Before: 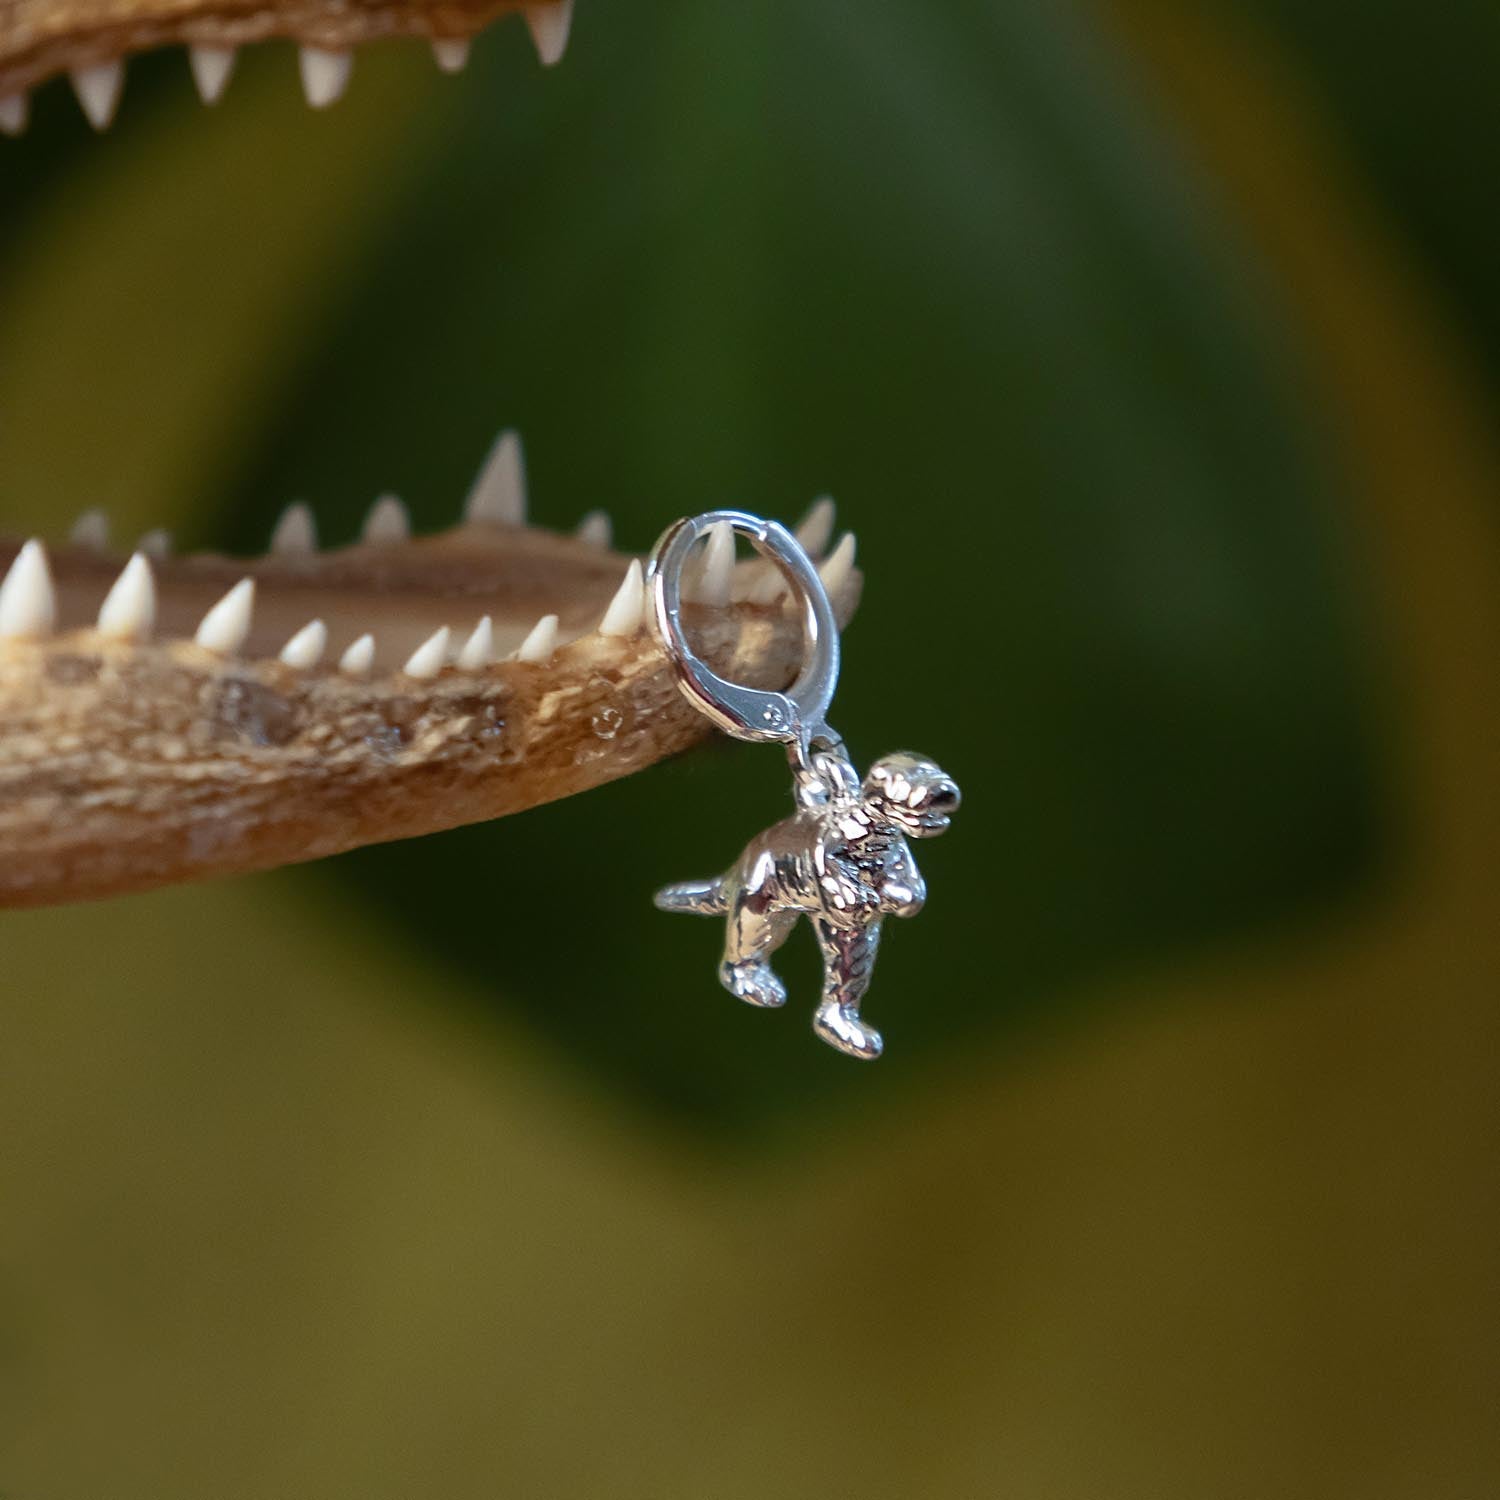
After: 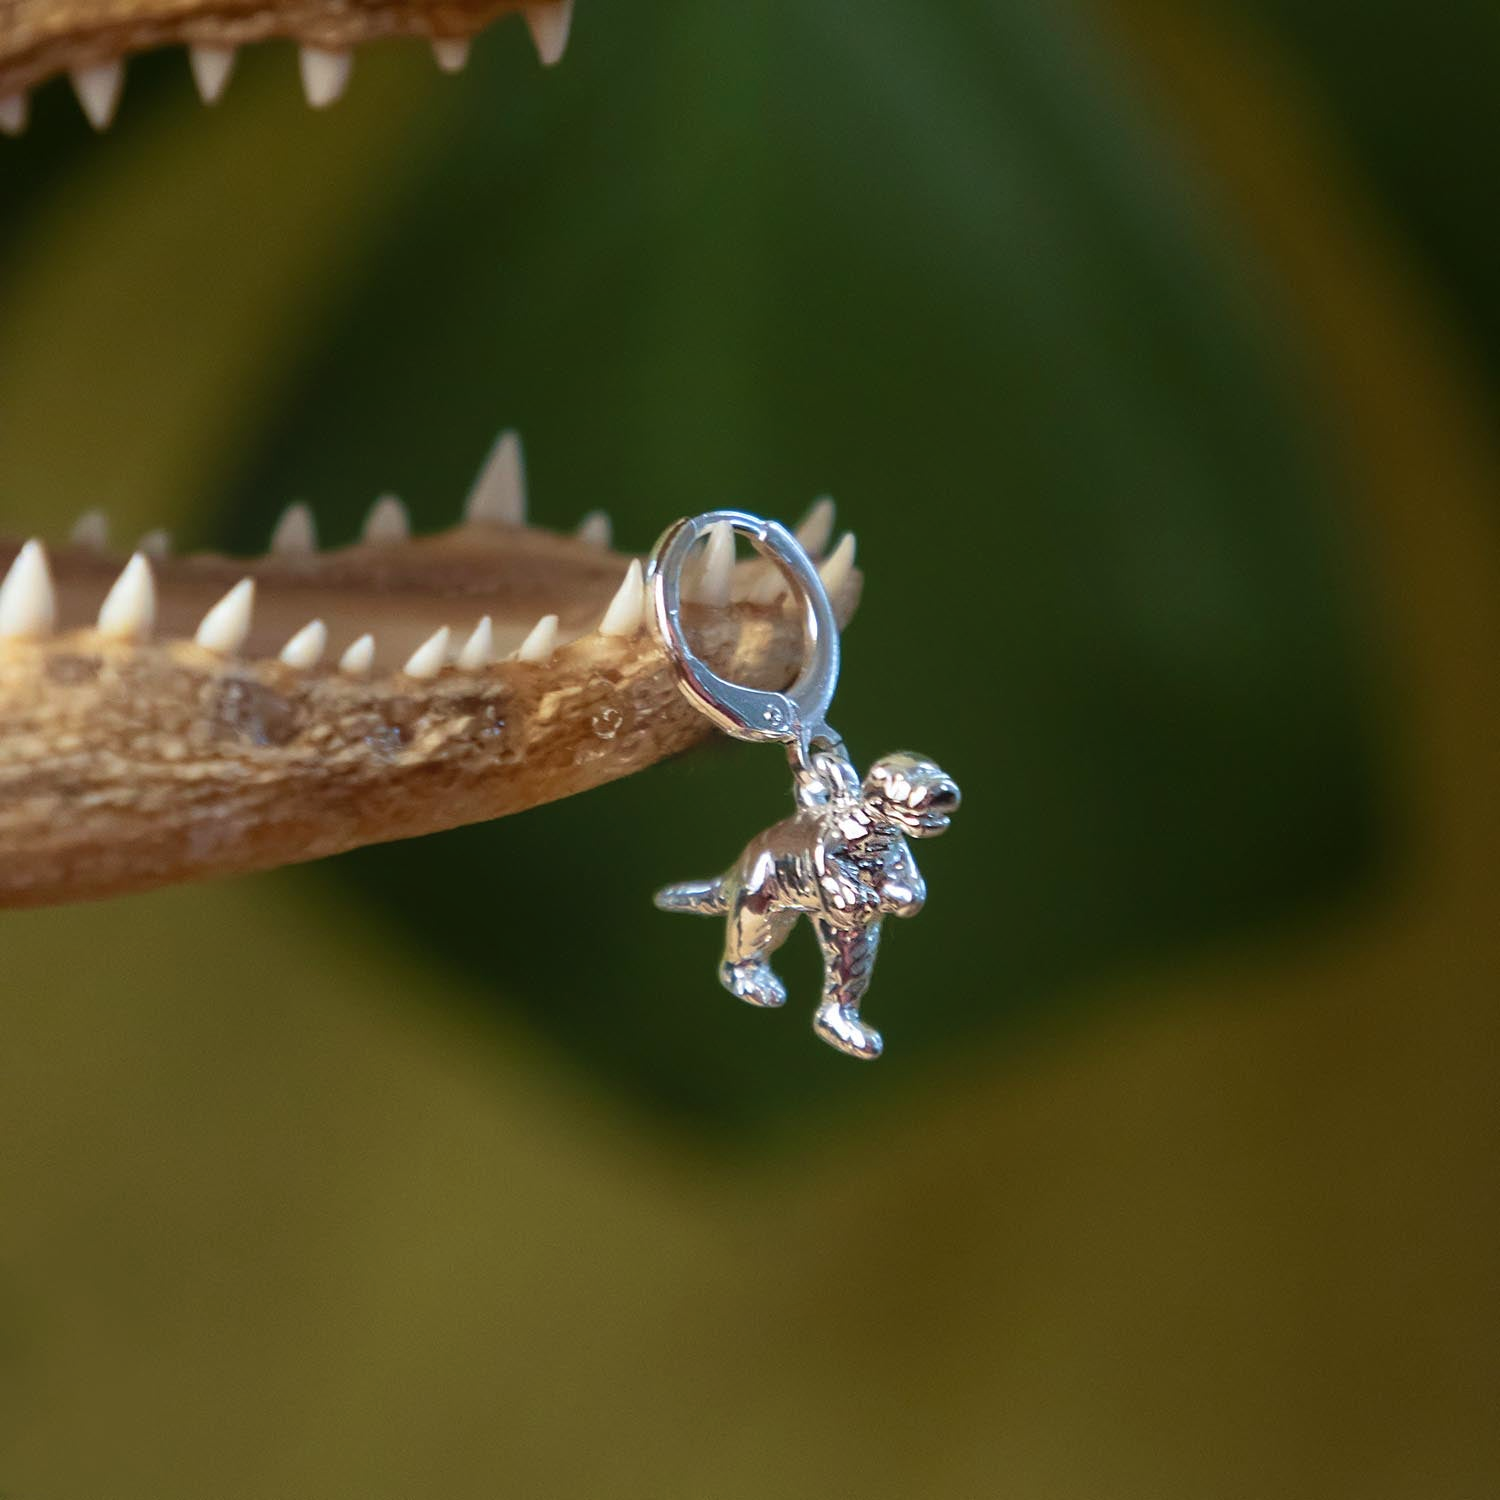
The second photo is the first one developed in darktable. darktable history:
bloom: size 38%, threshold 95%, strength 30%
velvia: on, module defaults
